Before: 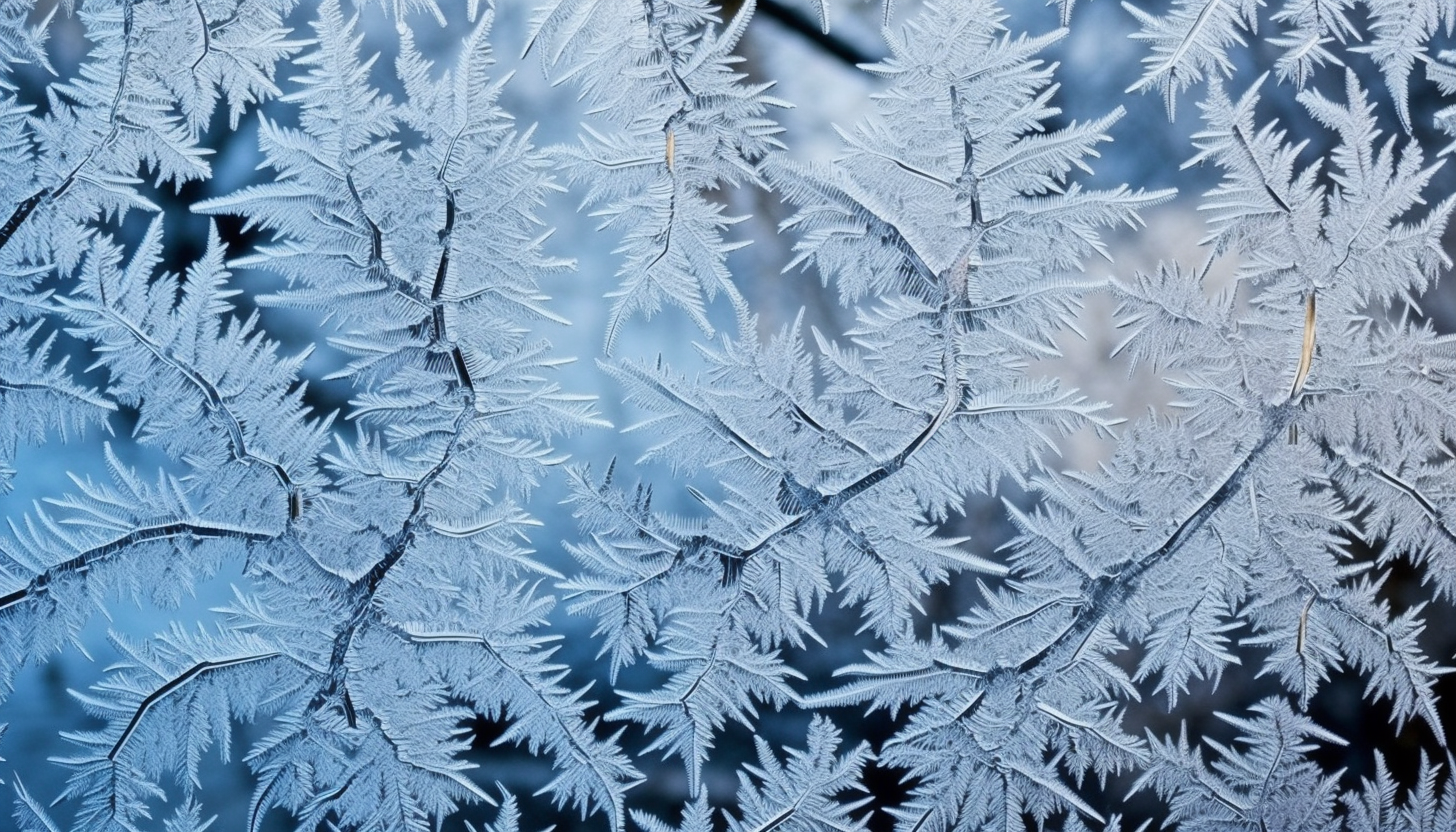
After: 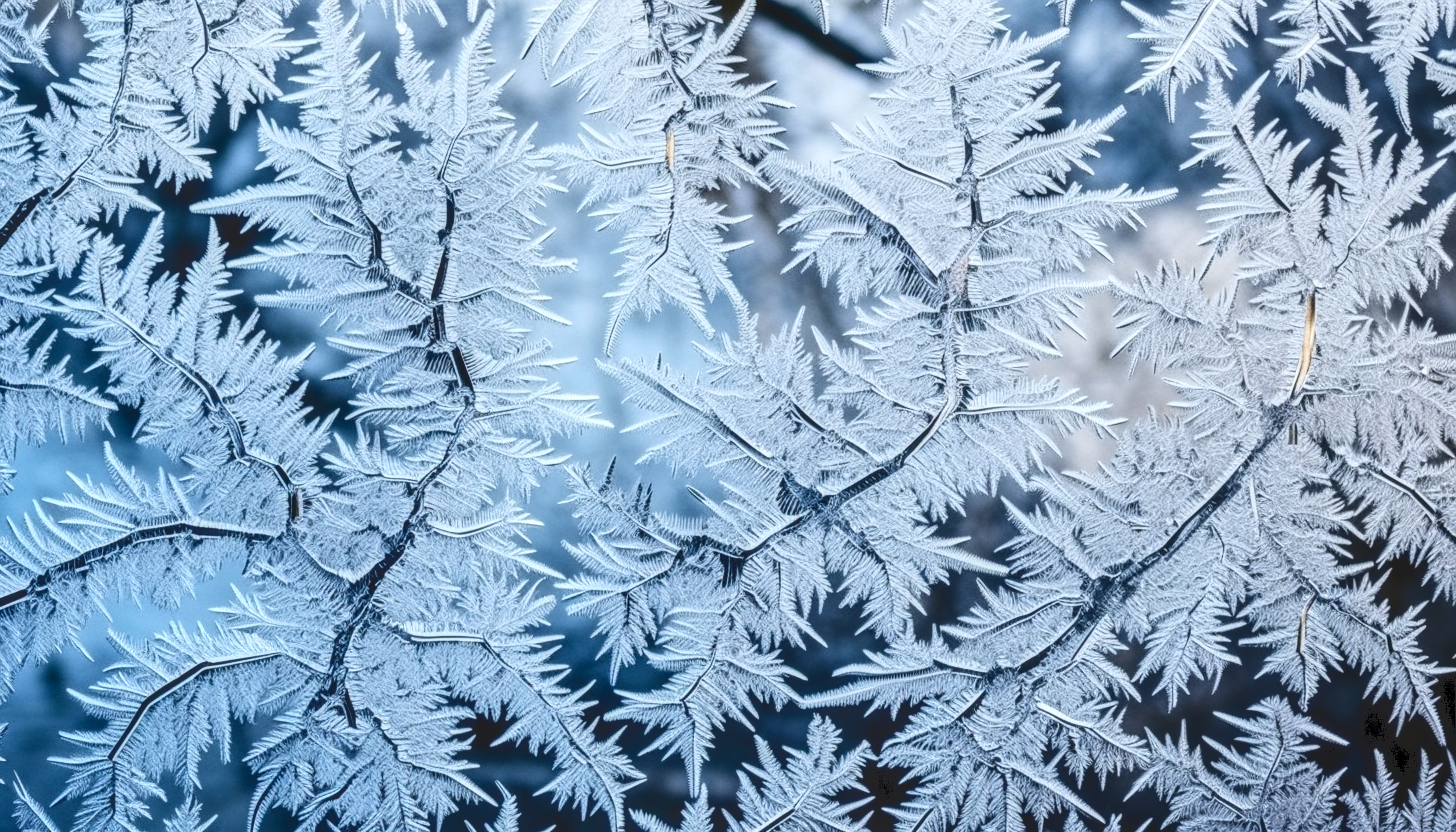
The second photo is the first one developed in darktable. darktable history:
local contrast: highlights 28%, detail 150%
tone curve: curves: ch0 [(0, 0) (0.003, 0.169) (0.011, 0.173) (0.025, 0.177) (0.044, 0.184) (0.069, 0.191) (0.1, 0.199) (0.136, 0.206) (0.177, 0.221) (0.224, 0.248) (0.277, 0.284) (0.335, 0.344) (0.399, 0.413) (0.468, 0.497) (0.543, 0.594) (0.623, 0.691) (0.709, 0.779) (0.801, 0.868) (0.898, 0.931) (1, 1)], color space Lab, independent channels, preserve colors none
